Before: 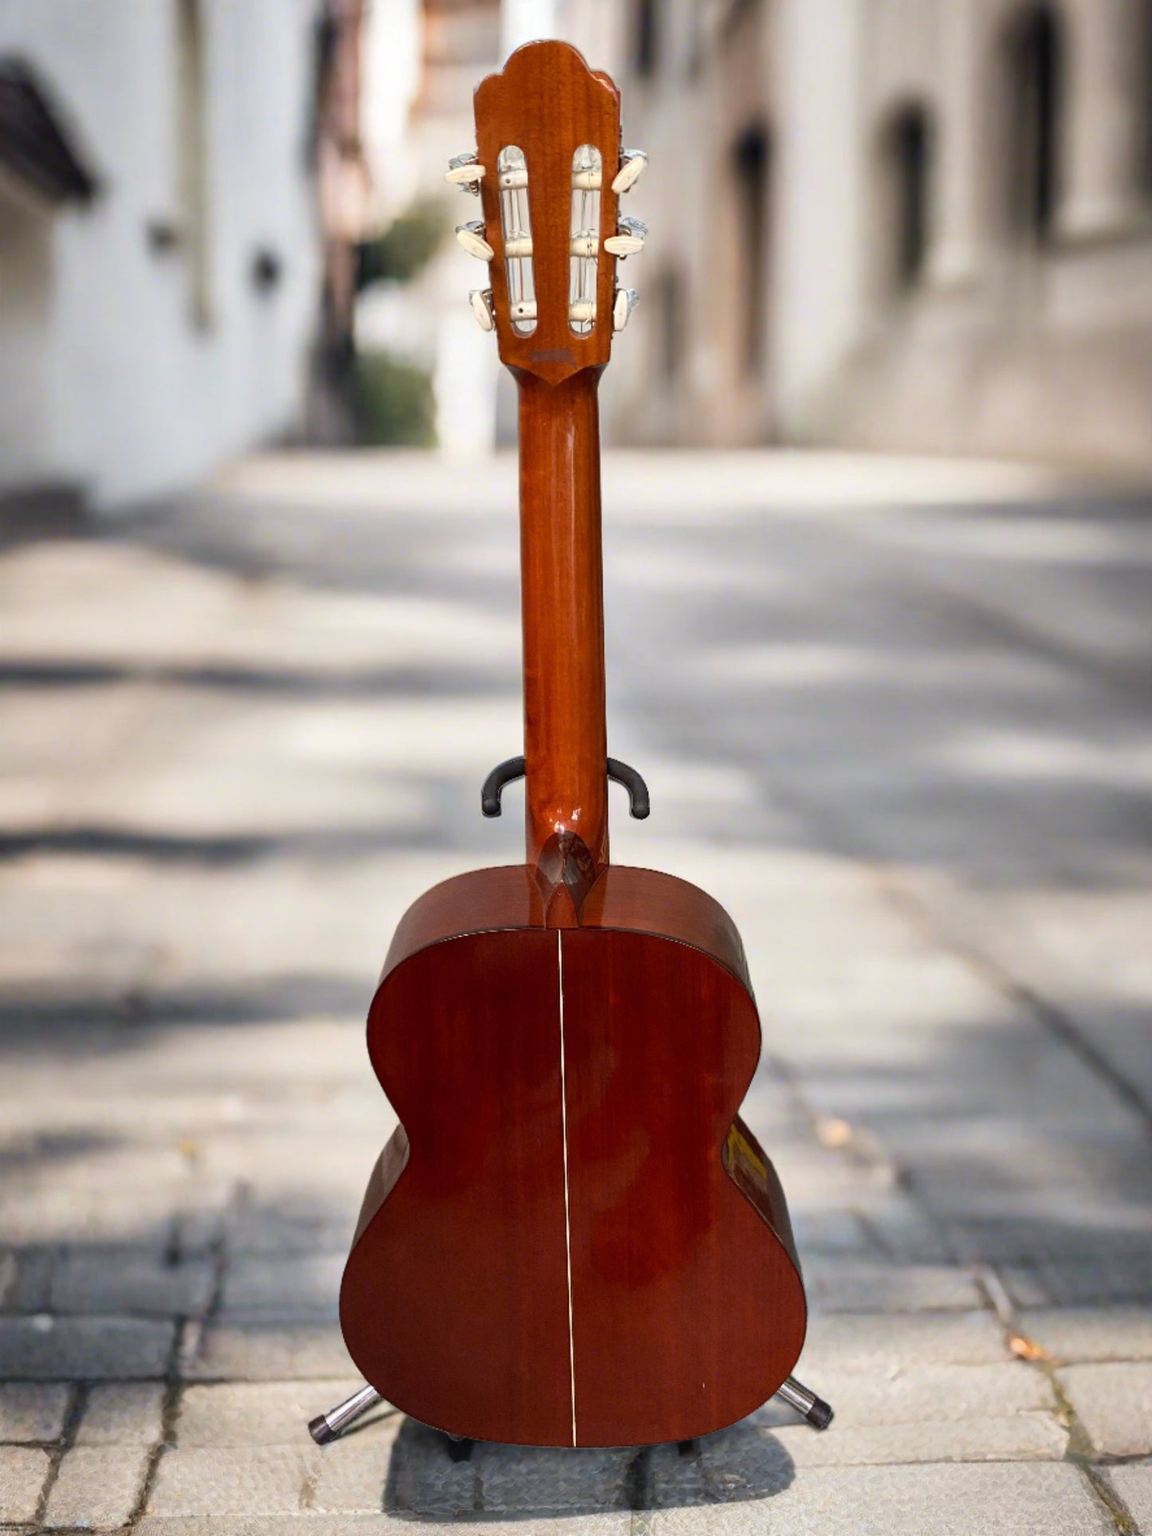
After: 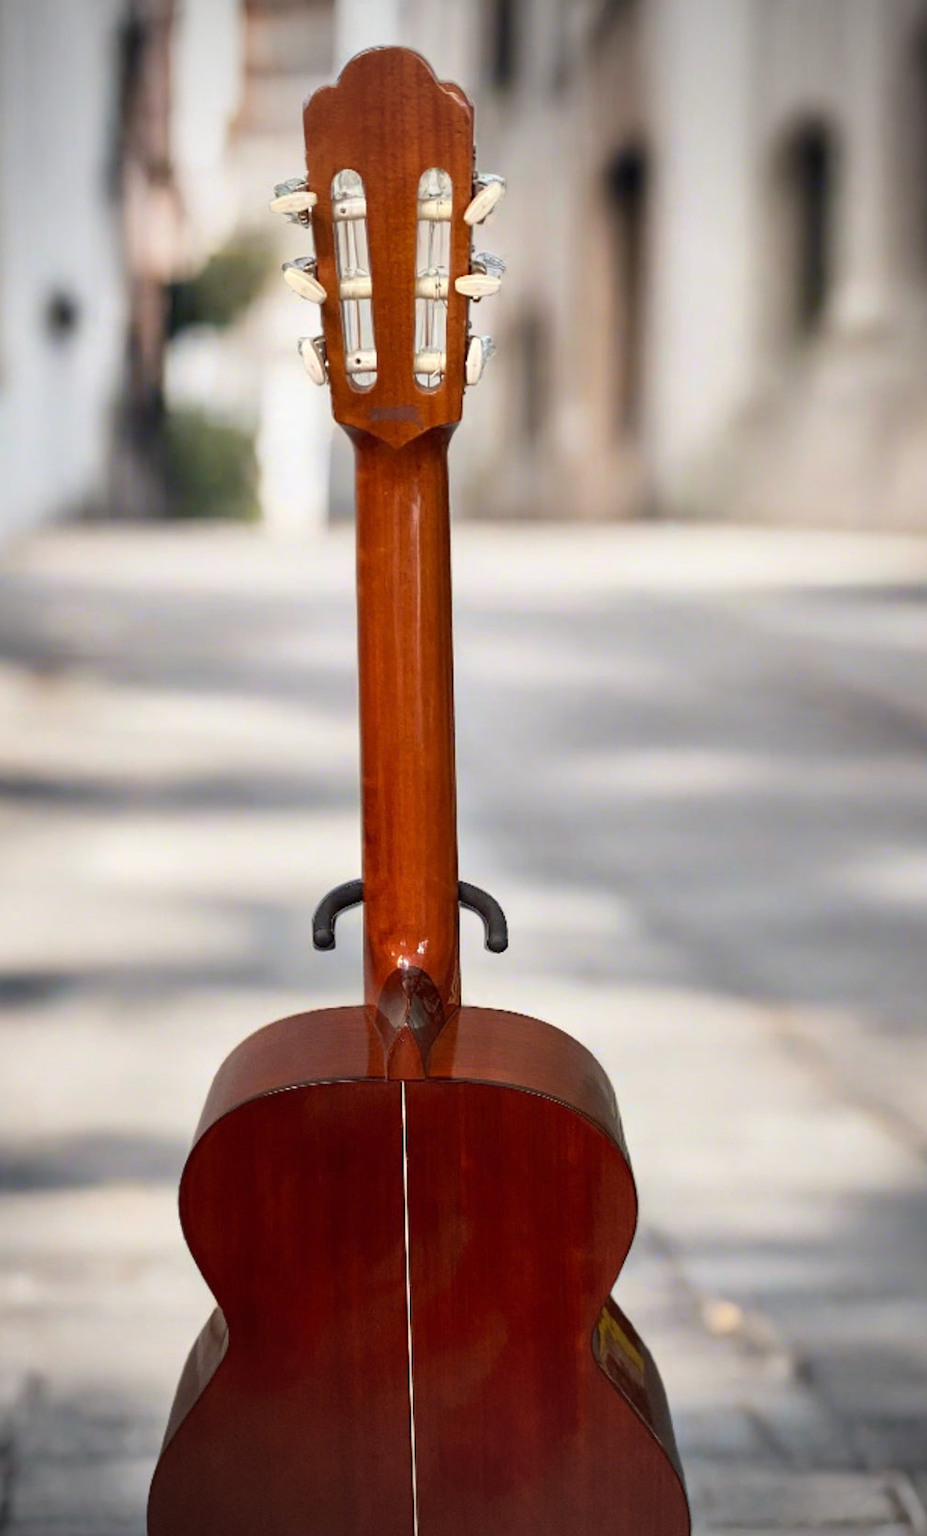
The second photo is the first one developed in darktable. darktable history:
vignetting: width/height ratio 1.094
crop: left 18.479%, right 12.2%, bottom 13.971%
